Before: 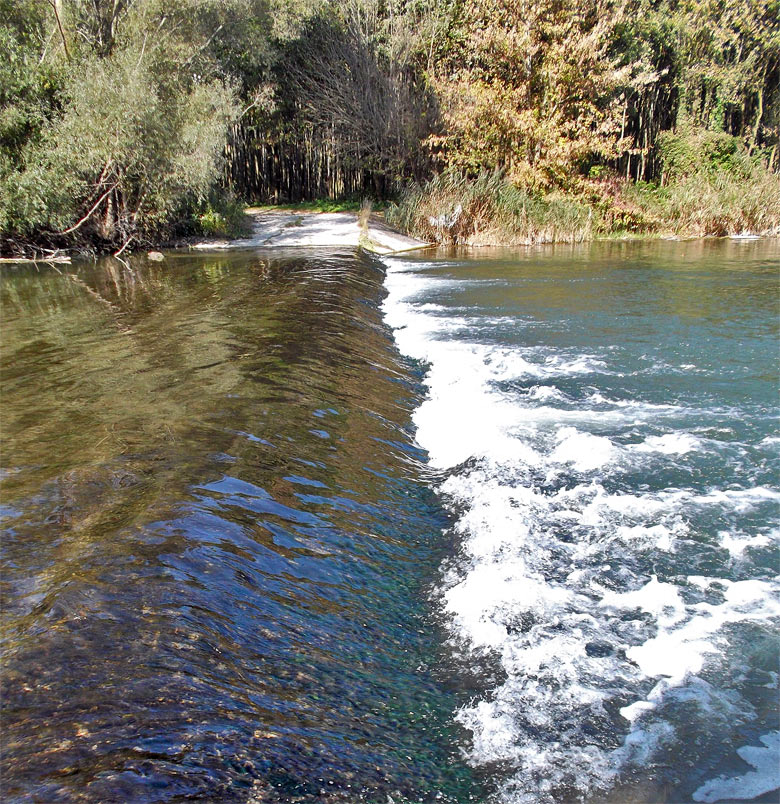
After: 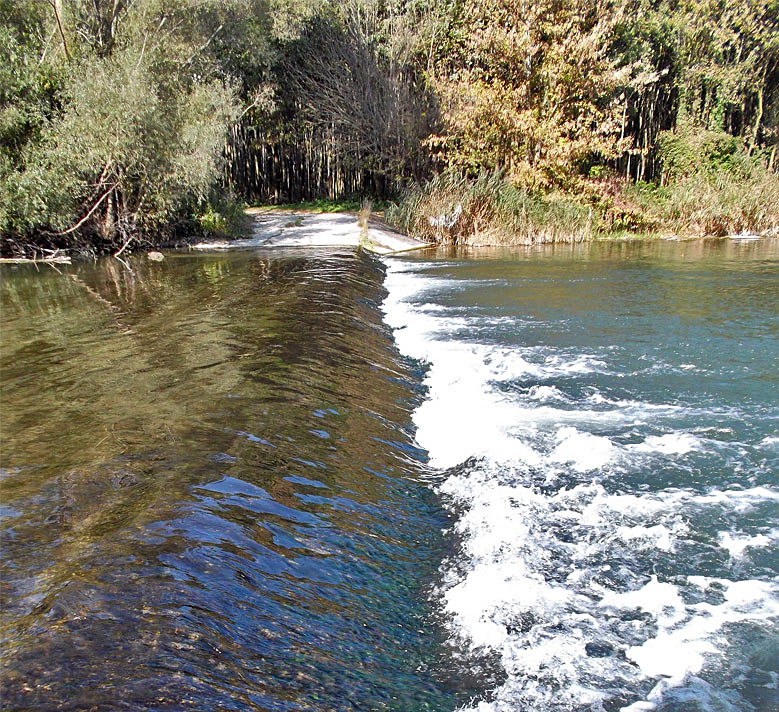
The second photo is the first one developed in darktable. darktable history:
crop and rotate: top 0%, bottom 11.367%
sharpen: amount 0.217
